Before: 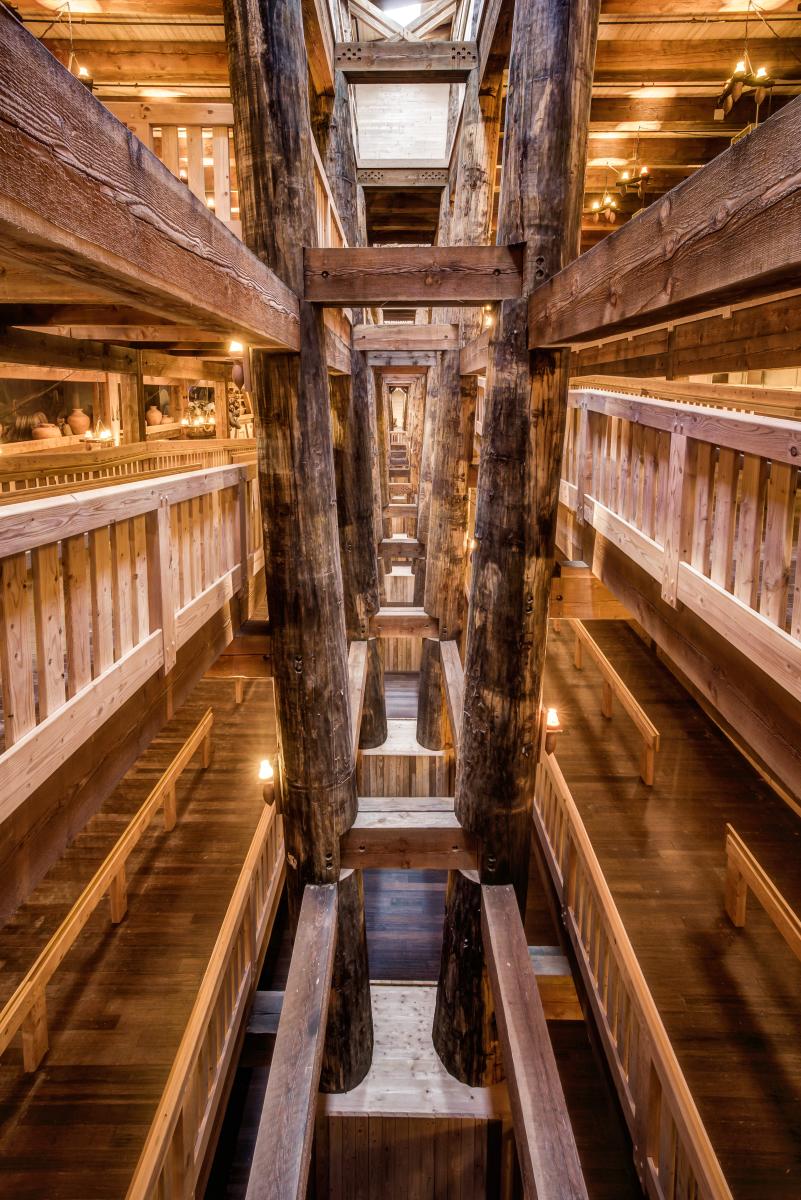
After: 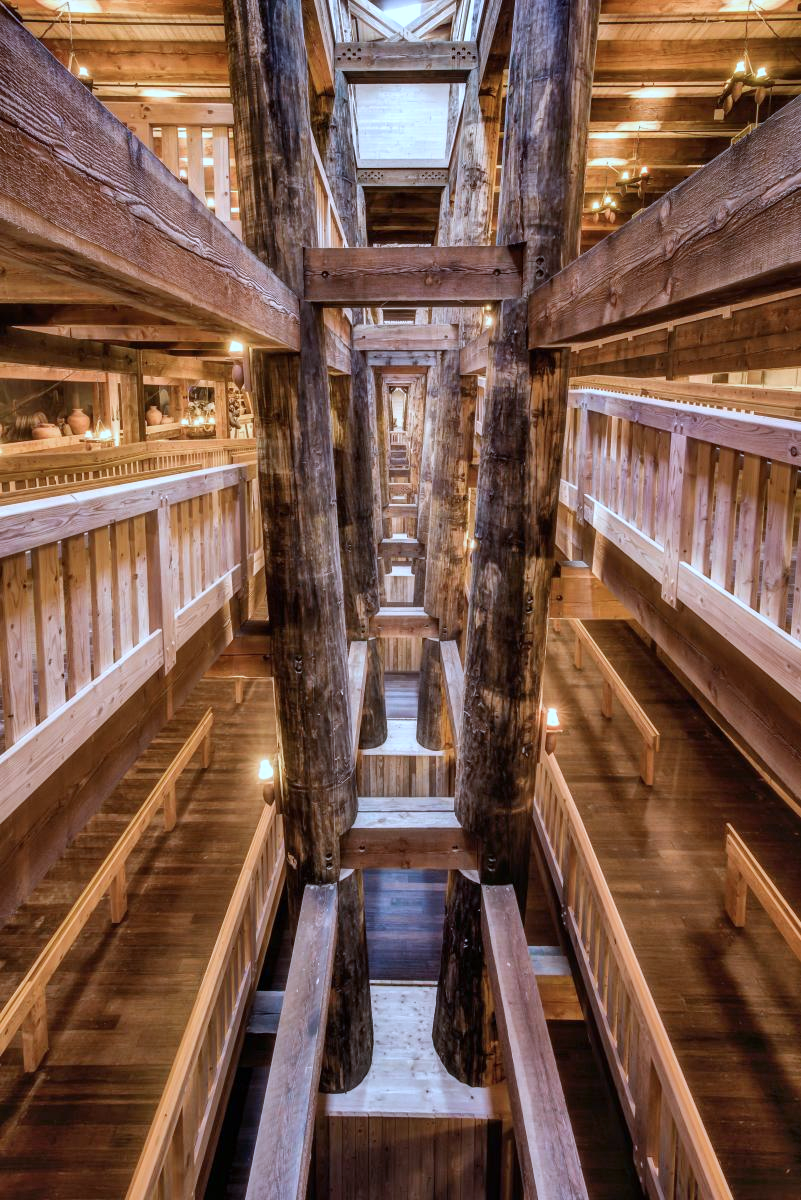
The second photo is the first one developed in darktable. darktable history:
tone equalizer: on, module defaults
shadows and highlights: shadows 47.99, highlights -42.93, soften with gaussian
color calibration: illuminant custom, x 0.389, y 0.387, temperature 3810.62 K
